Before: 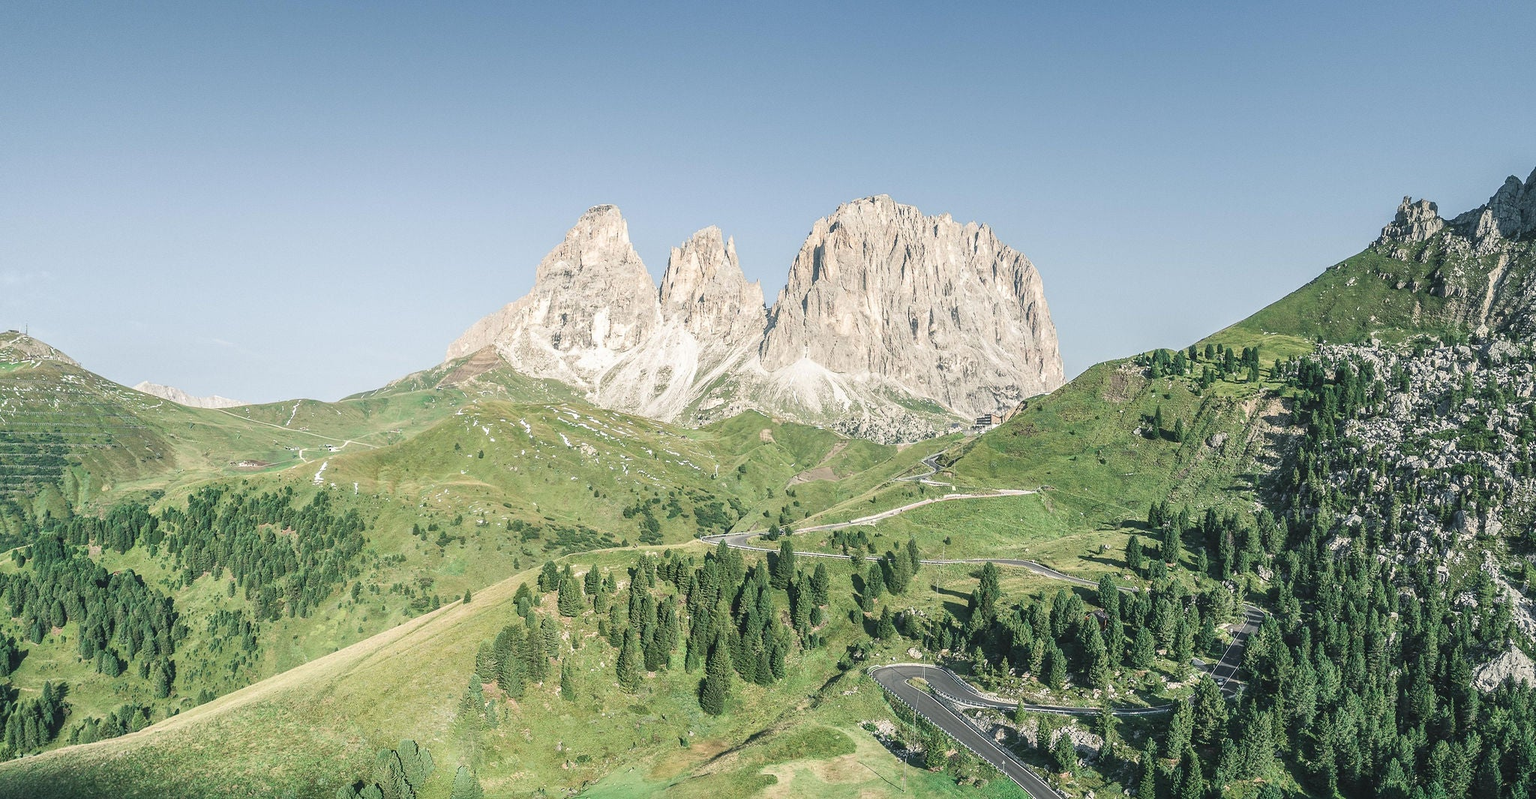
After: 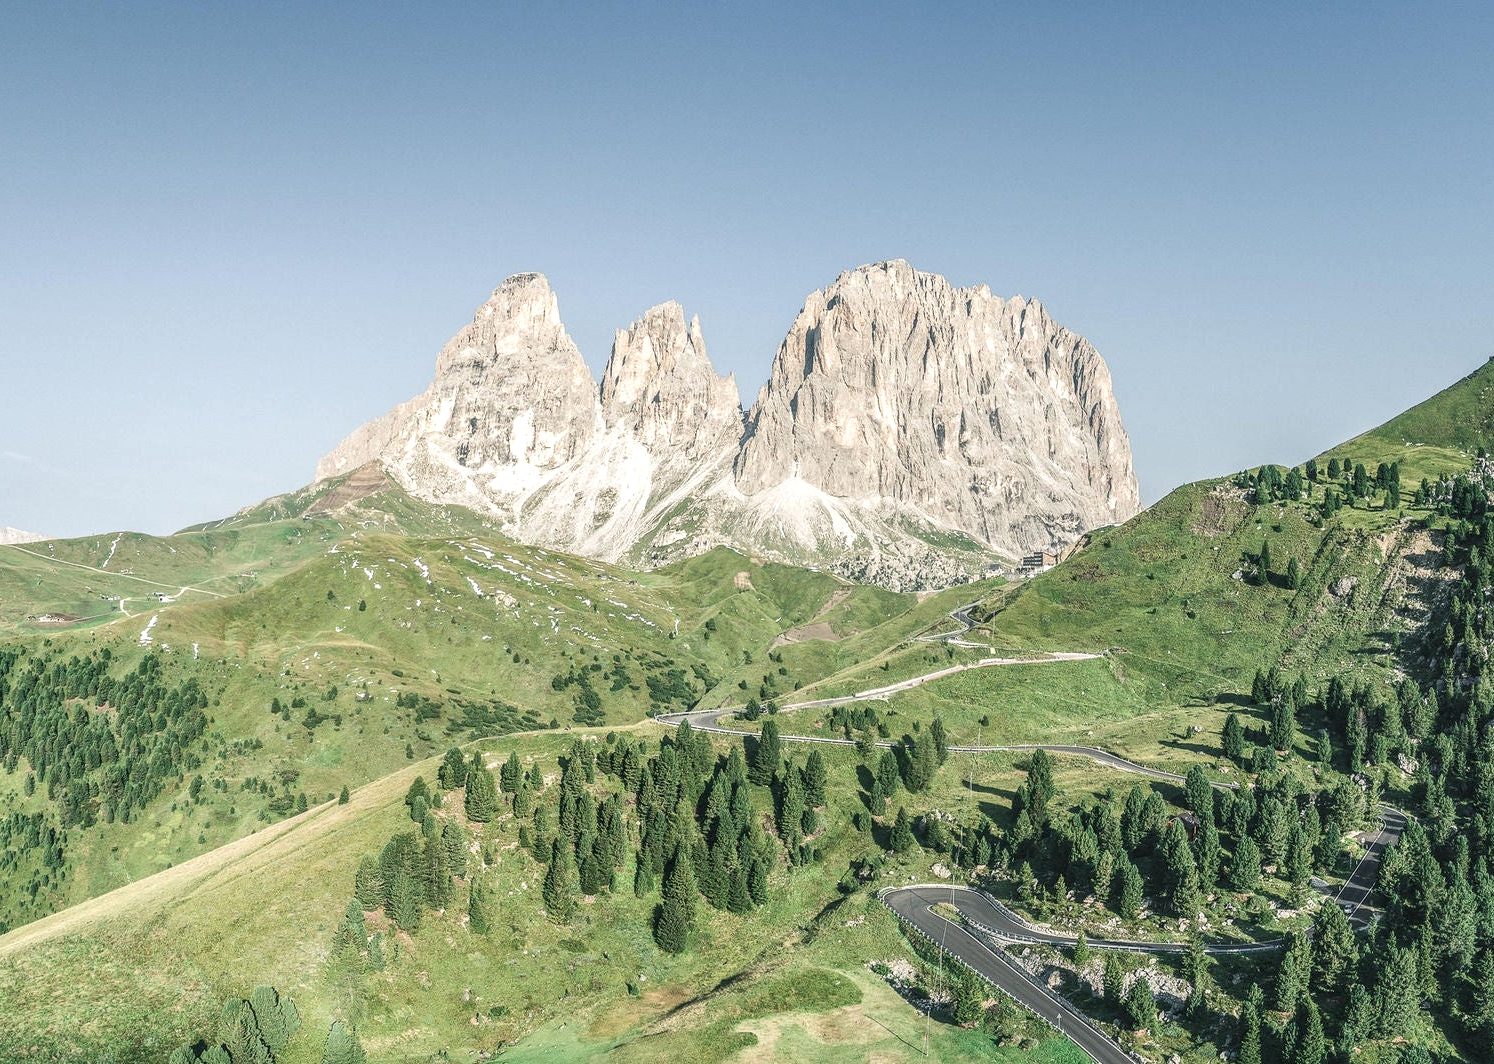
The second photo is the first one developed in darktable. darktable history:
crop: left 13.624%, top 0%, right 13.392%
base curve: exposure shift 0.575, preserve colors none
local contrast: on, module defaults
